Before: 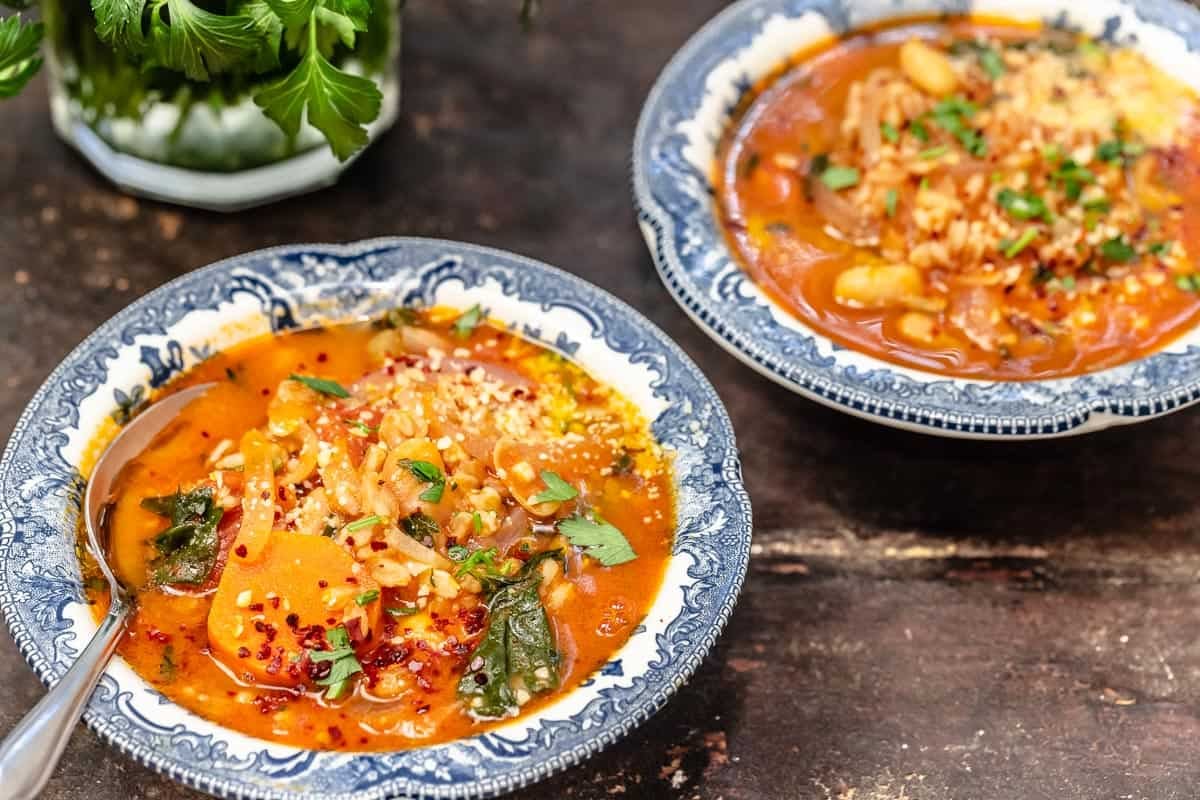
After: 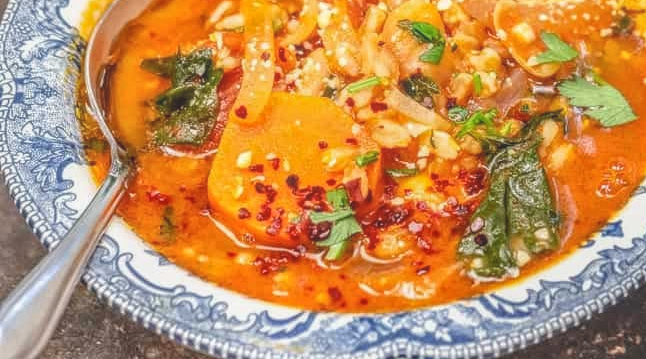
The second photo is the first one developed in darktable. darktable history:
crop and rotate: top 54.946%, right 46.121%, bottom 0.172%
local contrast: highlights 71%, shadows 17%, midtone range 0.193
